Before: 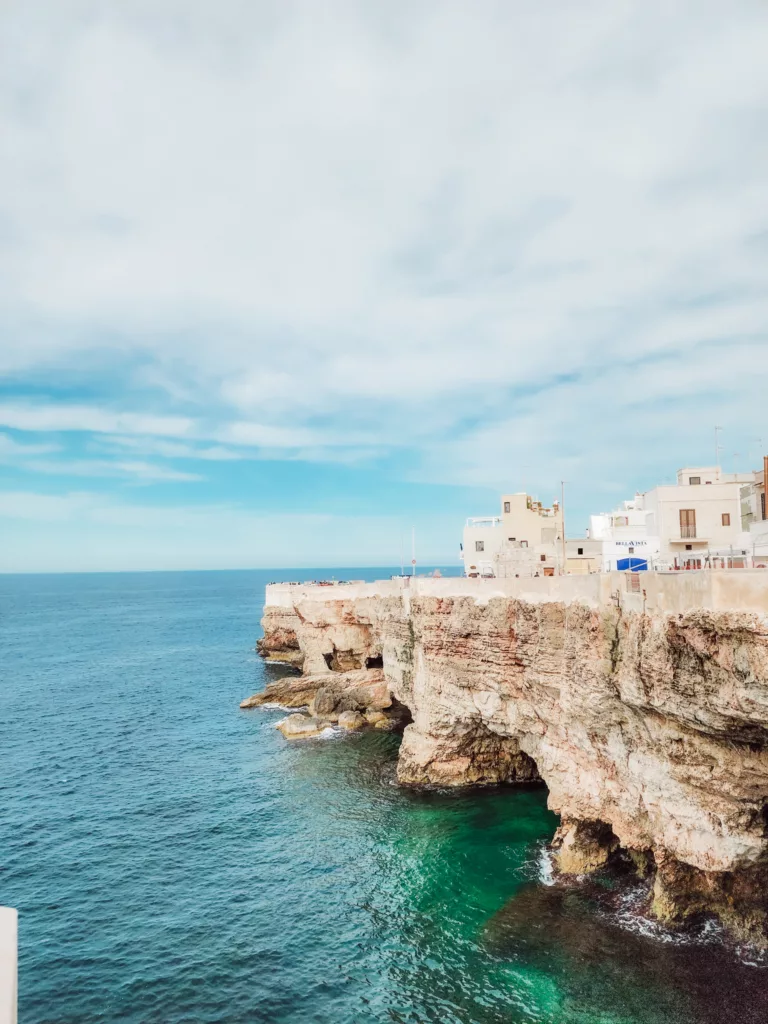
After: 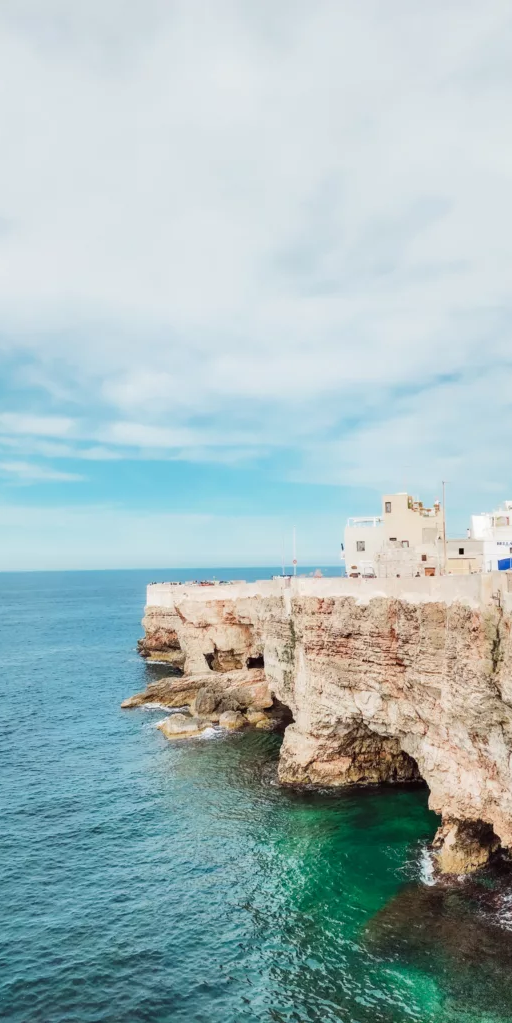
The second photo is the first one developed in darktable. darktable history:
crop and rotate: left 15.523%, right 17.788%
